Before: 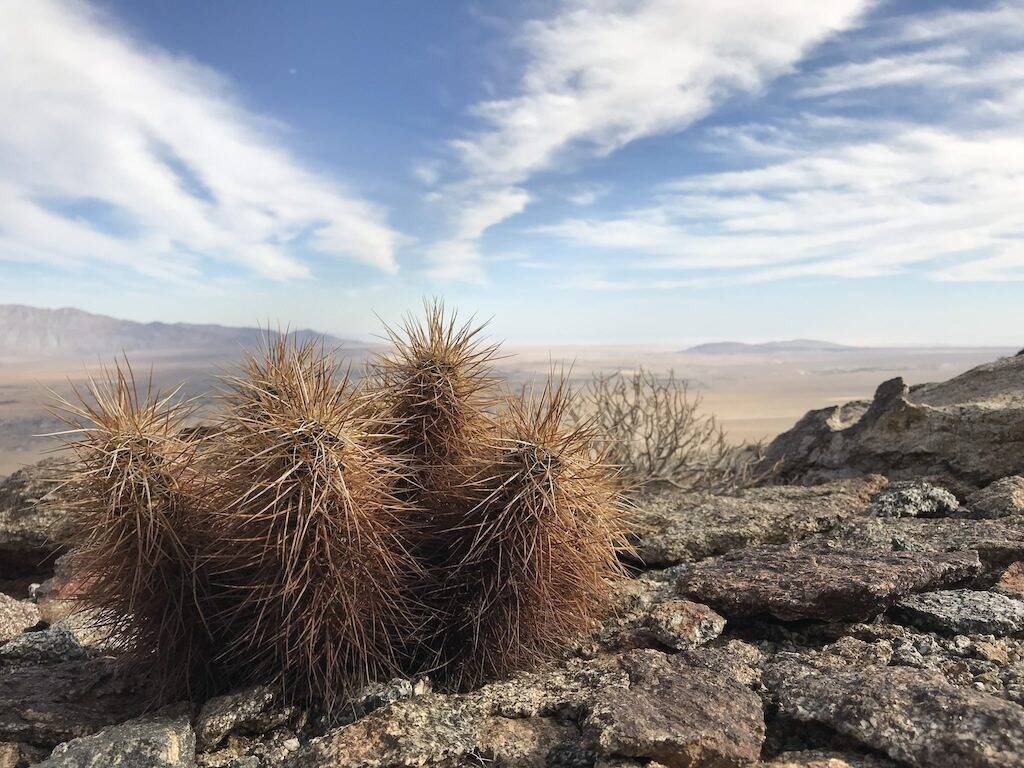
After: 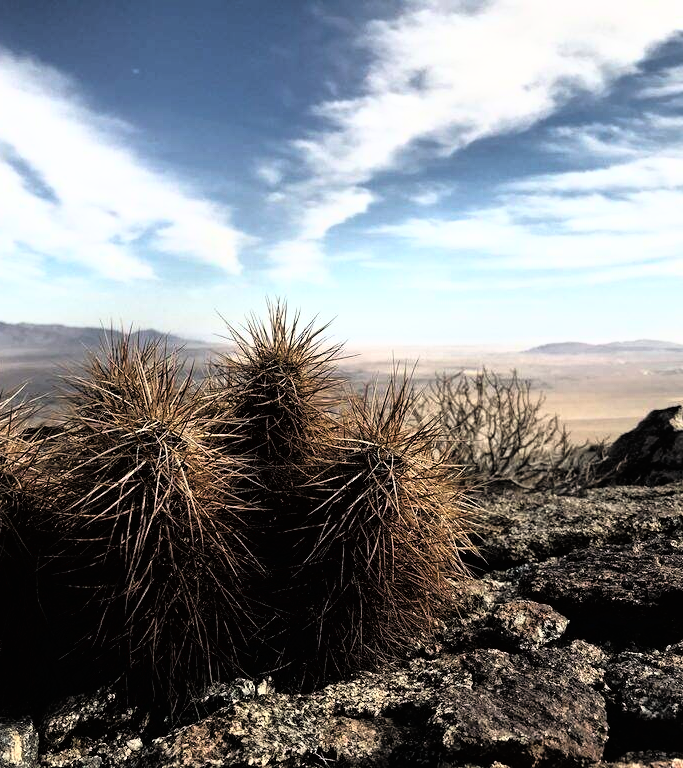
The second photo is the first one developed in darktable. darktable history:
tone curve: curves: ch0 [(0, 0) (0.003, 0.008) (0.011, 0.008) (0.025, 0.008) (0.044, 0.008) (0.069, 0.006) (0.1, 0.006) (0.136, 0.006) (0.177, 0.008) (0.224, 0.012) (0.277, 0.026) (0.335, 0.083) (0.399, 0.165) (0.468, 0.292) (0.543, 0.416) (0.623, 0.535) (0.709, 0.692) (0.801, 0.853) (0.898, 0.981) (1, 1)], color space Lab, linked channels
crop: left 15.364%, right 17.868%
